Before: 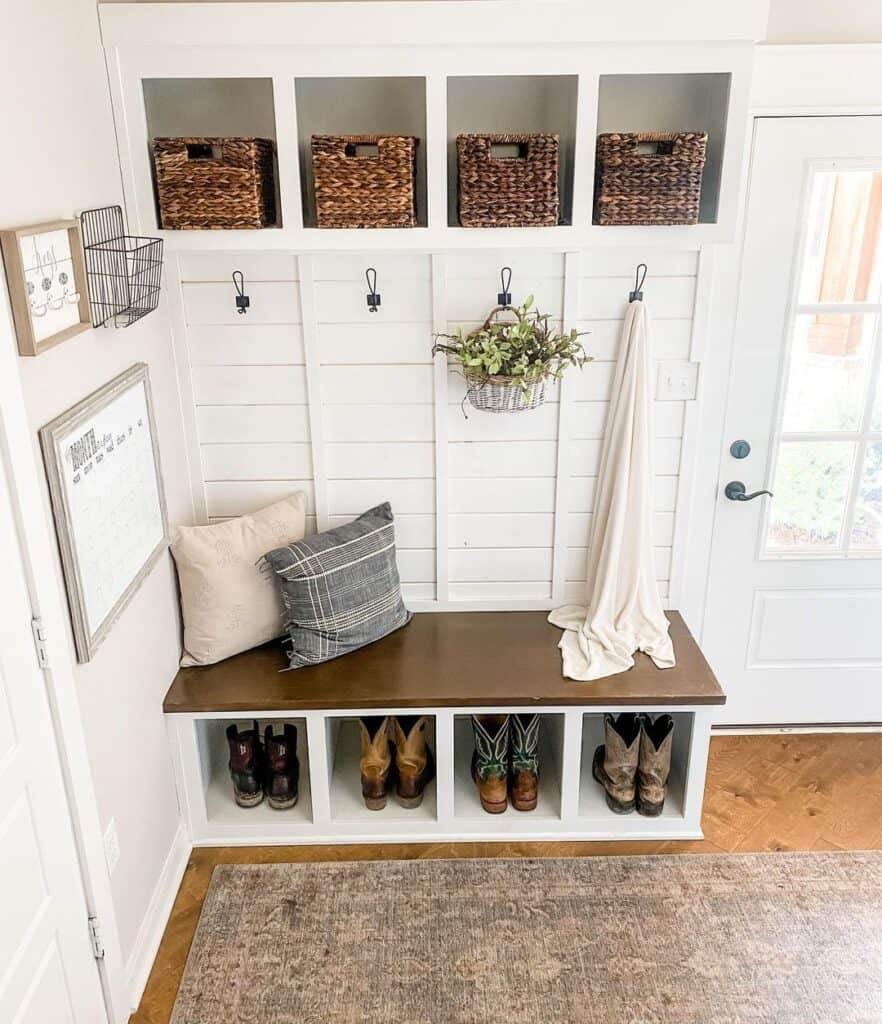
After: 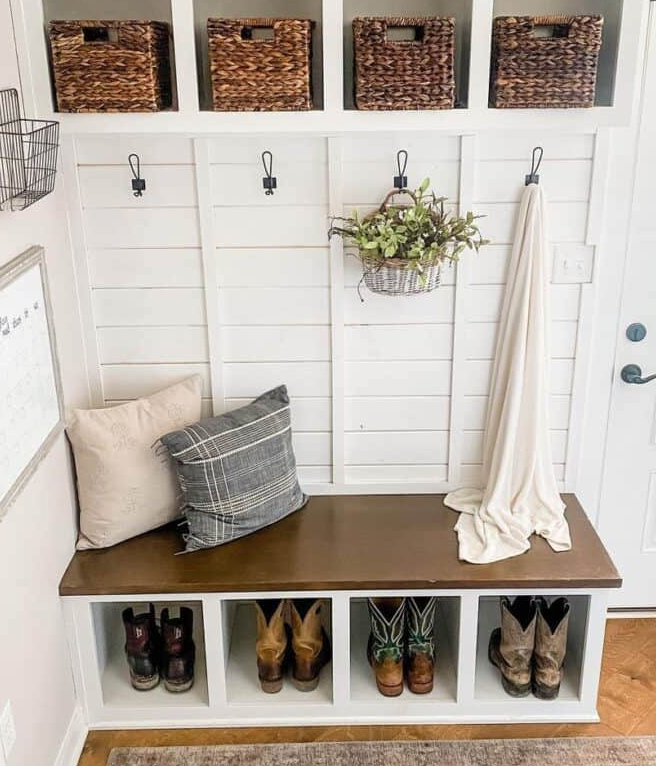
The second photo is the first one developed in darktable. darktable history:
crop and rotate: left 11.893%, top 11.459%, right 13.724%, bottom 13.704%
shadows and highlights: shadows 24.99, highlights -24.17
